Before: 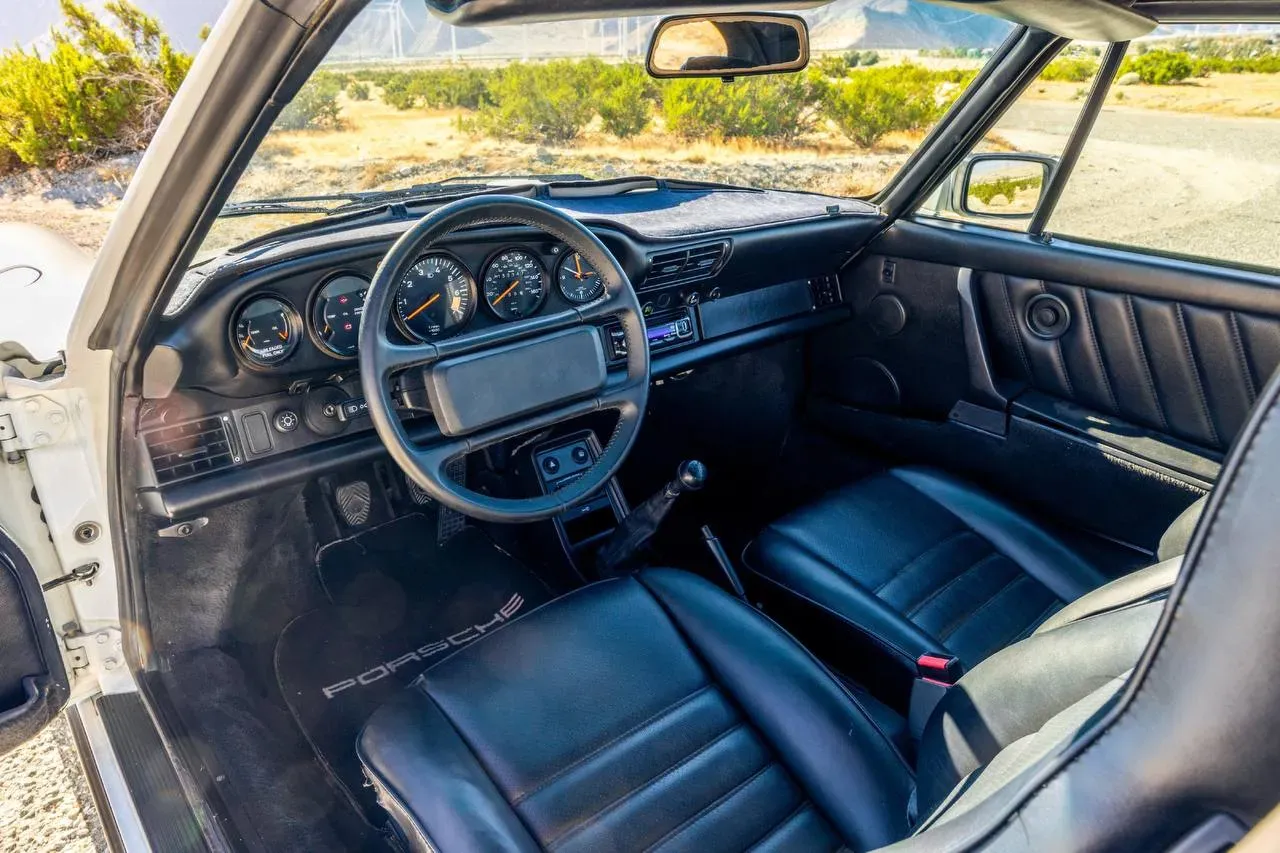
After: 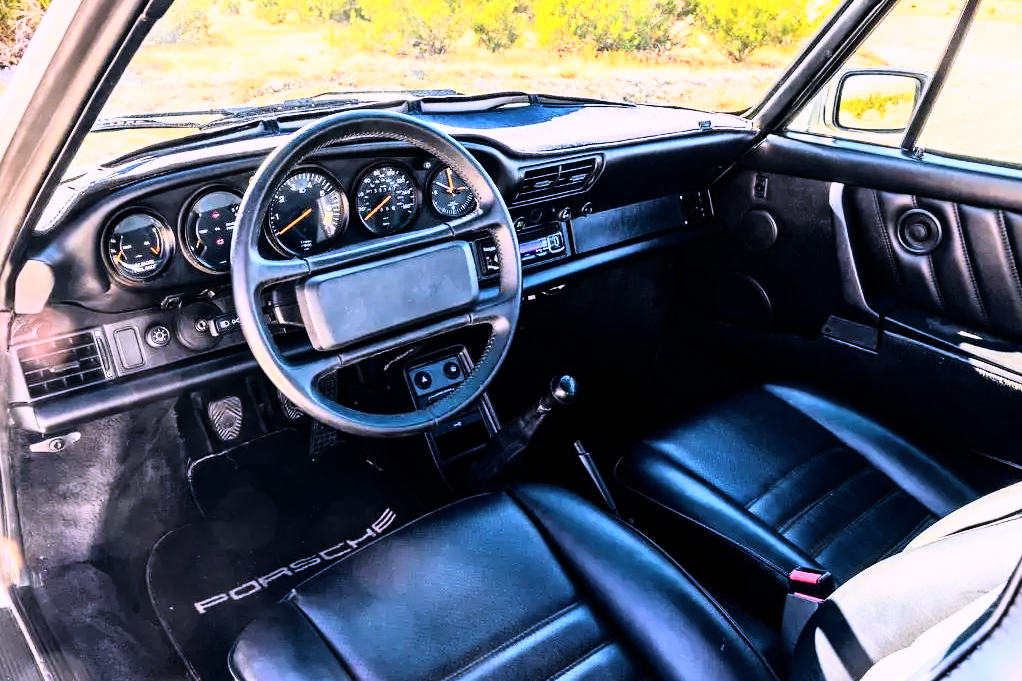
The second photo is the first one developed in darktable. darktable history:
crop and rotate: left 10.071%, top 10.071%, right 10.02%, bottom 10.02%
tone equalizer: on, module defaults
rgb curve: curves: ch0 [(0, 0) (0.21, 0.15) (0.24, 0.21) (0.5, 0.75) (0.75, 0.96) (0.89, 0.99) (1, 1)]; ch1 [(0, 0.02) (0.21, 0.13) (0.25, 0.2) (0.5, 0.67) (0.75, 0.9) (0.89, 0.97) (1, 1)]; ch2 [(0, 0.02) (0.21, 0.13) (0.25, 0.2) (0.5, 0.67) (0.75, 0.9) (0.89, 0.97) (1, 1)], compensate middle gray true
white balance: red 1.066, blue 1.119
contrast brightness saturation: saturation -0.05
